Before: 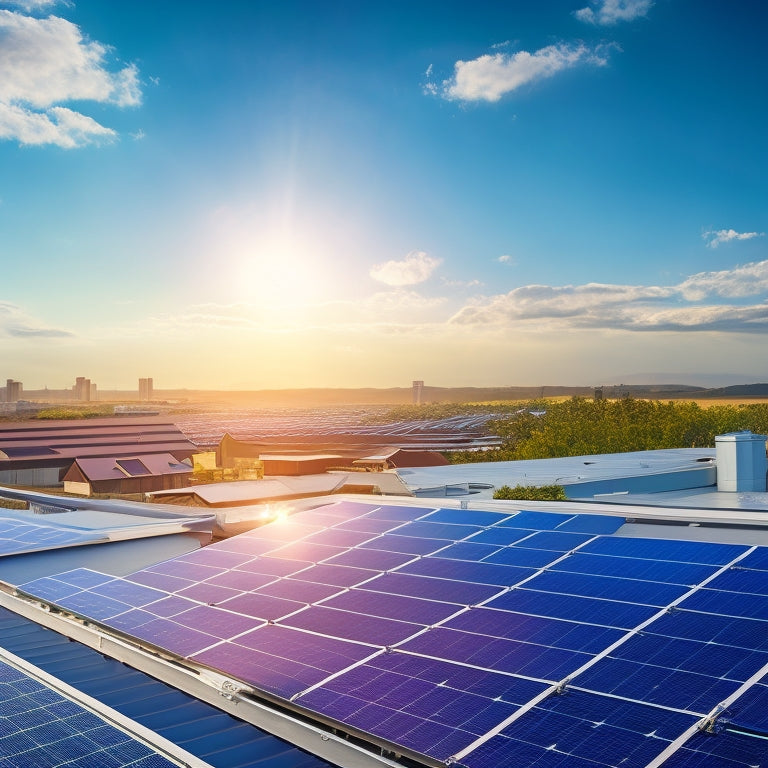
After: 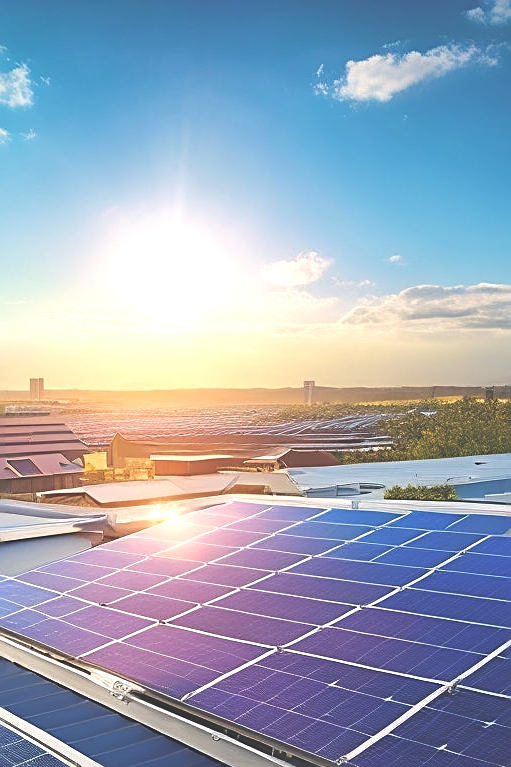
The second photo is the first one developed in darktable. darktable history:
crop and rotate: left 14.319%, right 19.094%
haze removal: compatibility mode true, adaptive false
exposure: black level correction -0.061, exposure -0.05 EV, compensate highlight preservation false
tone equalizer: -8 EV -0.454 EV, -7 EV -0.364 EV, -6 EV -0.358 EV, -5 EV -0.235 EV, -3 EV 0.238 EV, -2 EV 0.328 EV, -1 EV 0.396 EV, +0 EV 0.437 EV, edges refinement/feathering 500, mask exposure compensation -1.57 EV, preserve details no
sharpen: on, module defaults
